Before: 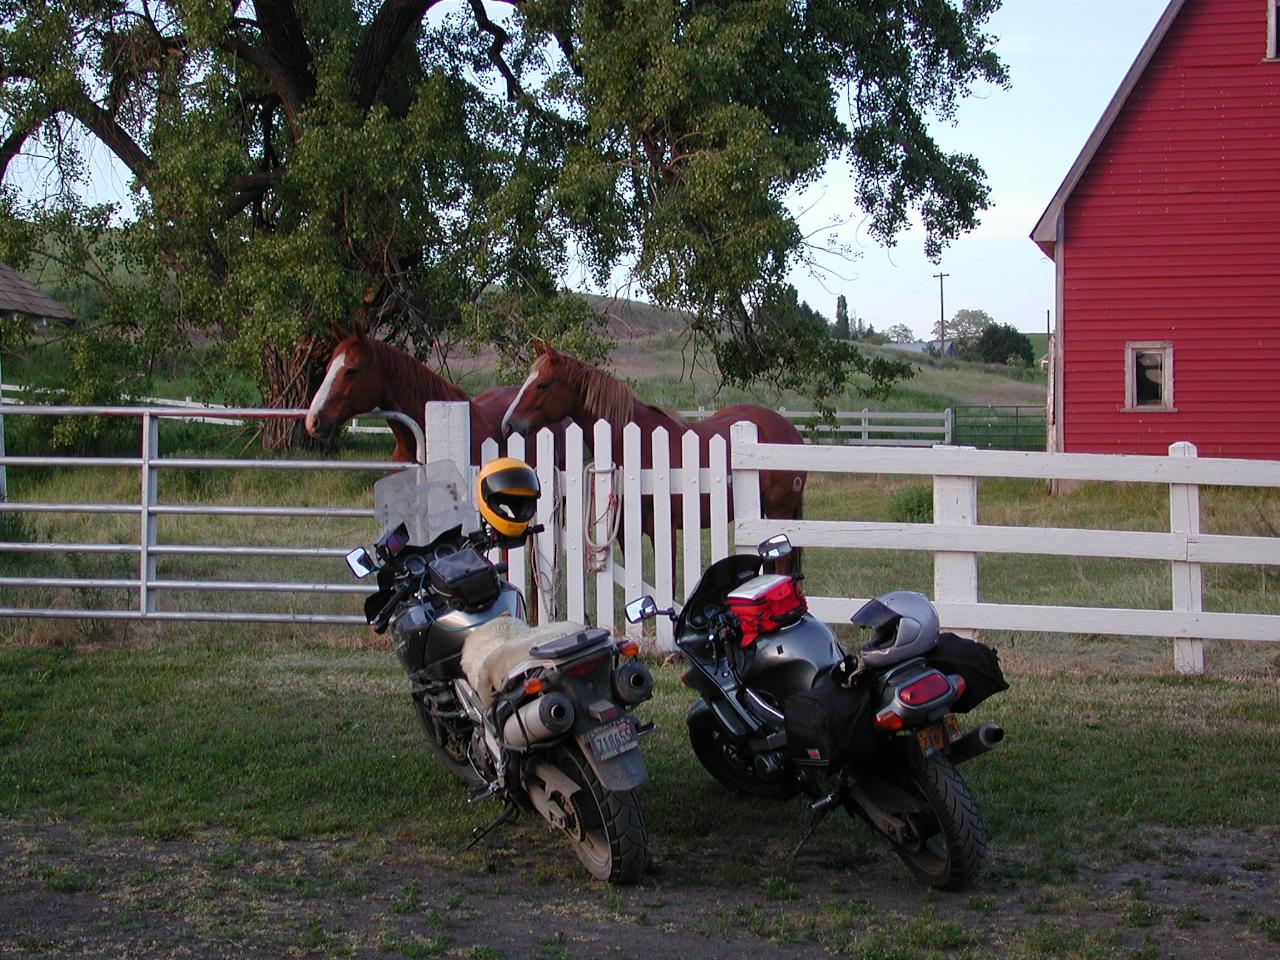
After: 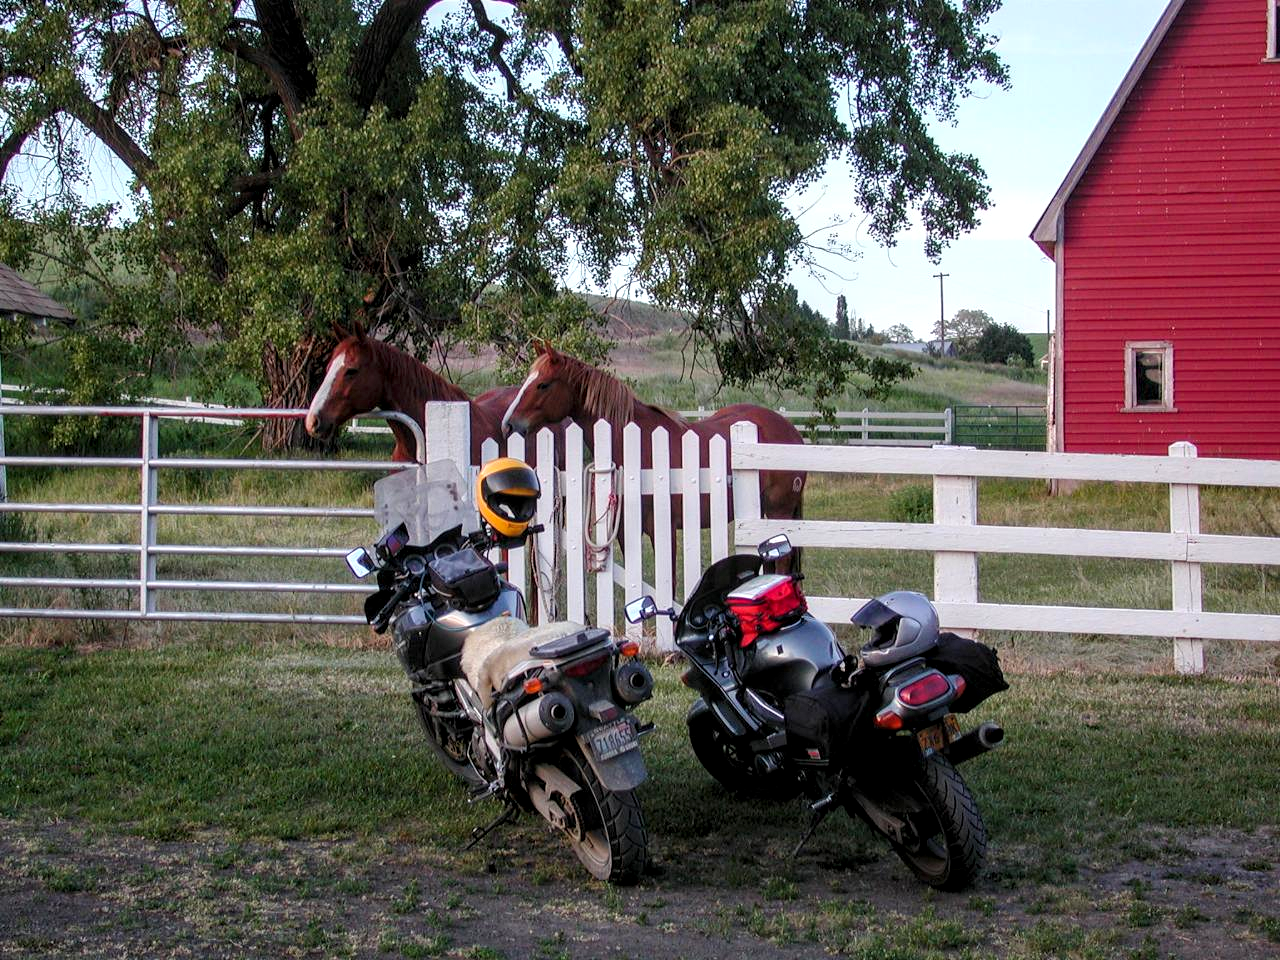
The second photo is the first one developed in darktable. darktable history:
local contrast: detail 150%
contrast brightness saturation: contrast 0.072, brightness 0.079, saturation 0.183
